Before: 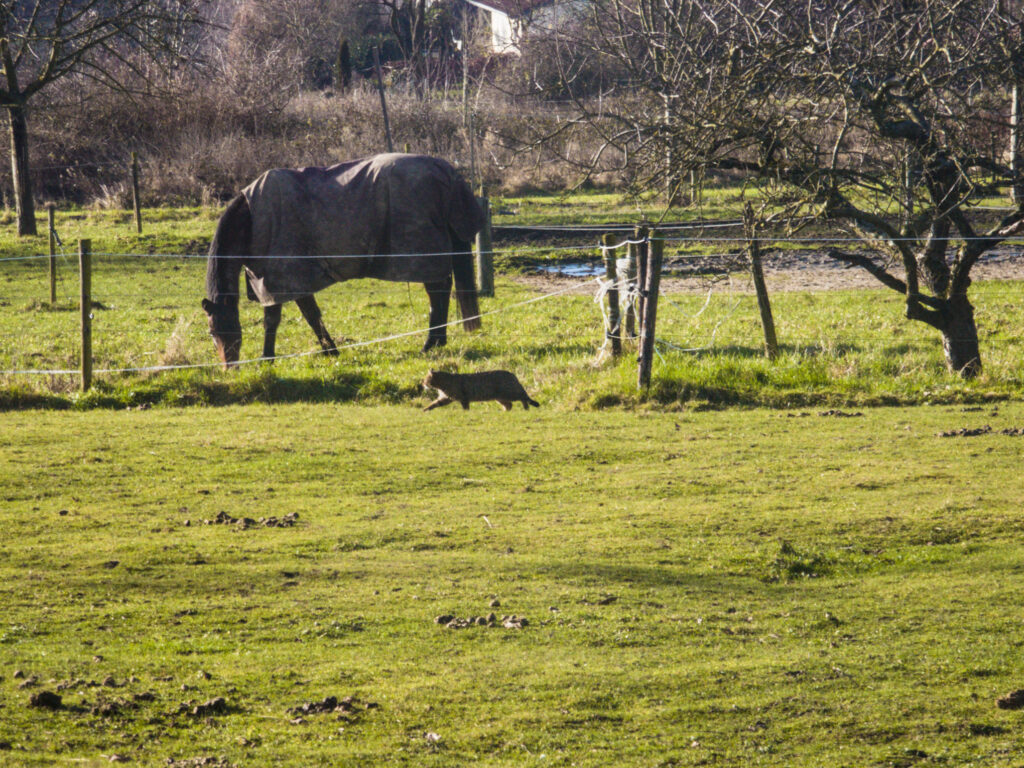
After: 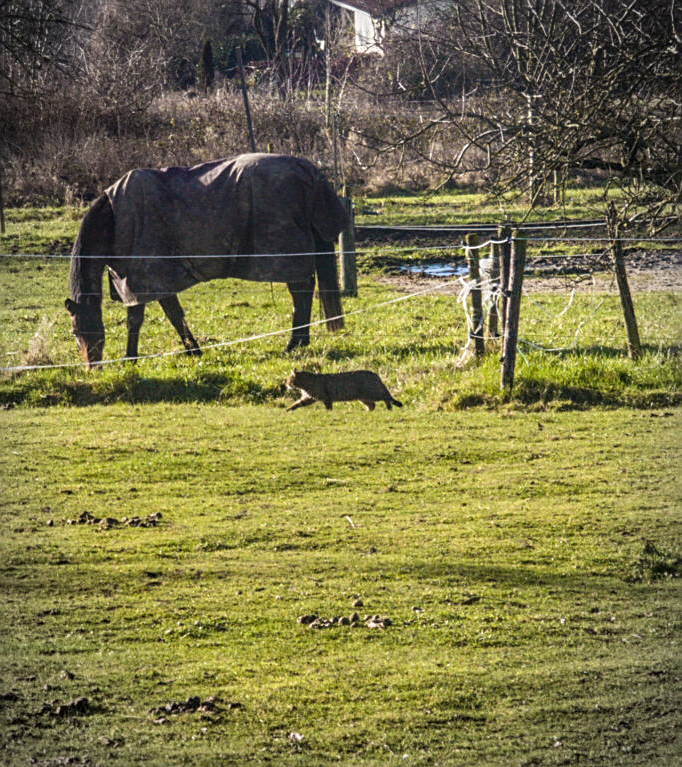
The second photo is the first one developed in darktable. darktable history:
local contrast: on, module defaults
shadows and highlights: shadows -87.99, highlights -37.35, highlights color adjustment 73.47%, soften with gaussian
crop and rotate: left 13.42%, right 19.942%
sharpen: on, module defaults
color correction: highlights b* 0.058, saturation 0.991
vignetting: center (-0.012, 0), automatic ratio true
